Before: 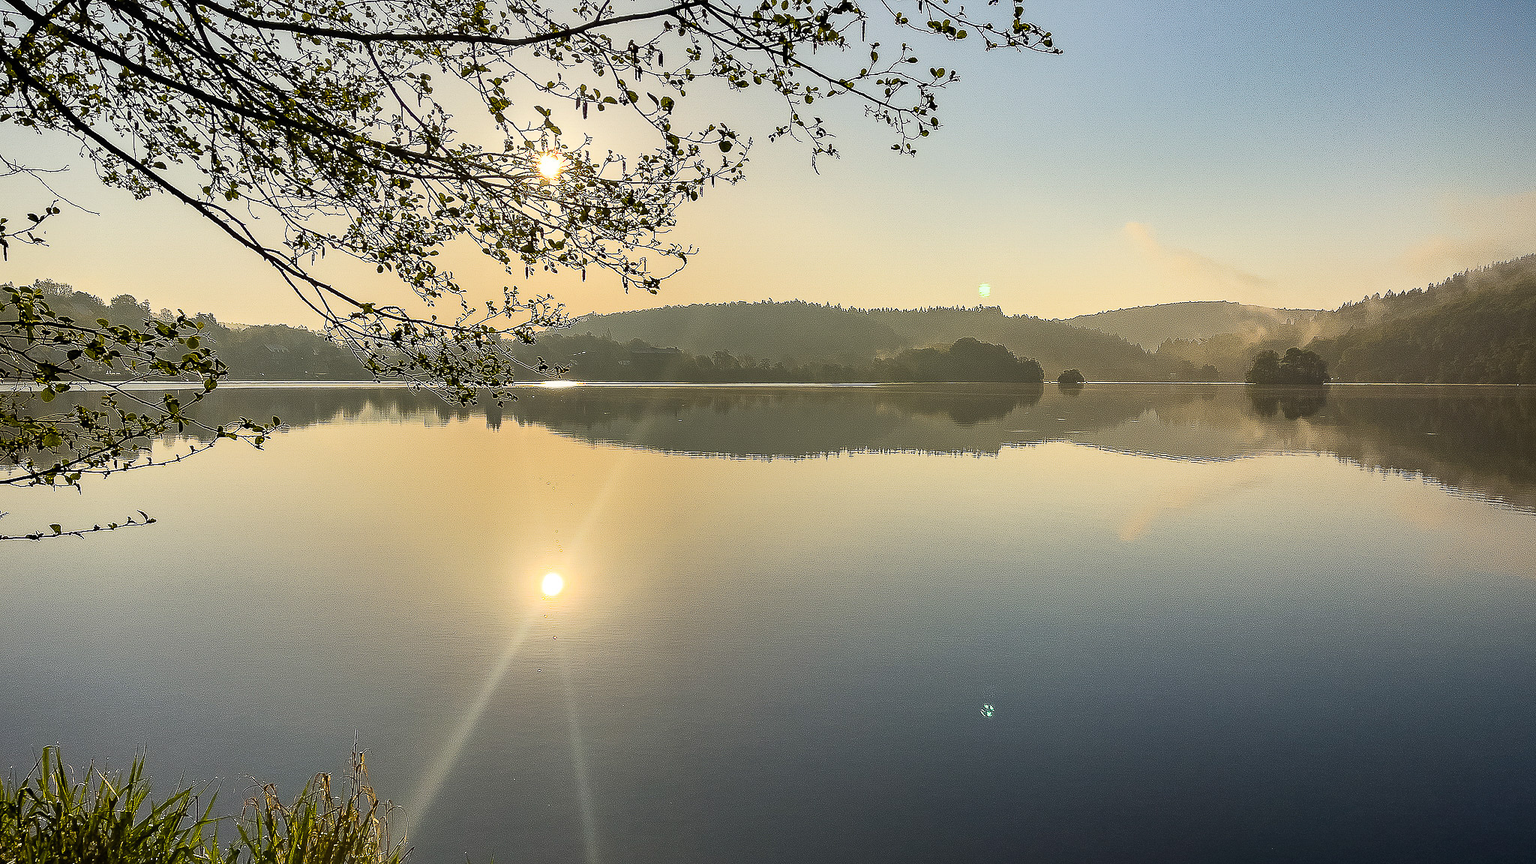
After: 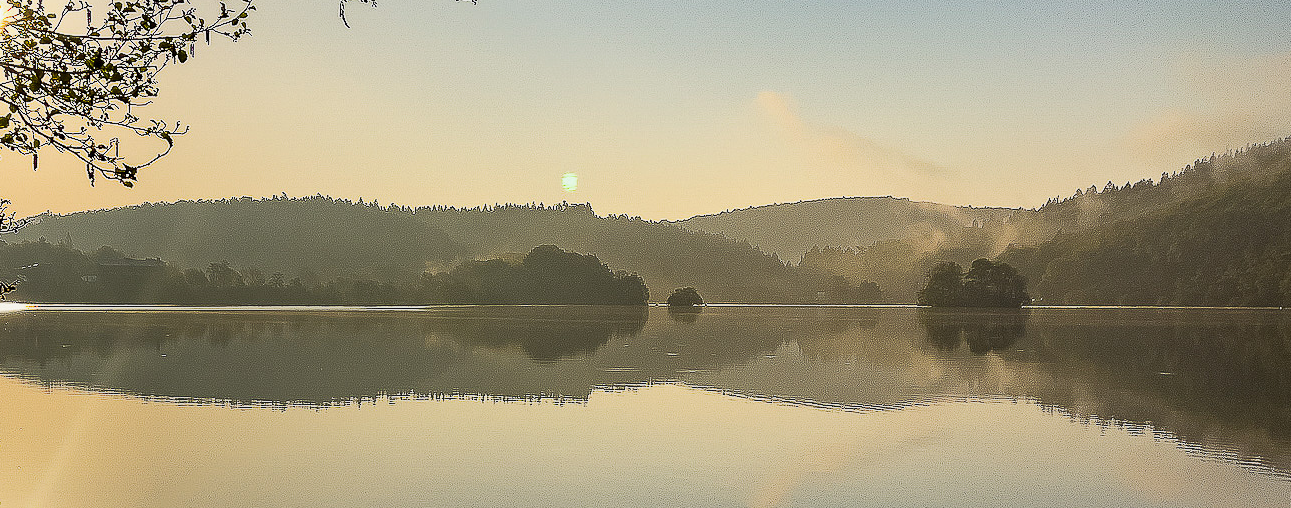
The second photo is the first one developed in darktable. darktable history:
exposure: black level correction 0.002, exposure -0.101 EV, compensate highlight preservation false
crop: left 36.294%, top 17.81%, right 0.624%, bottom 38.086%
